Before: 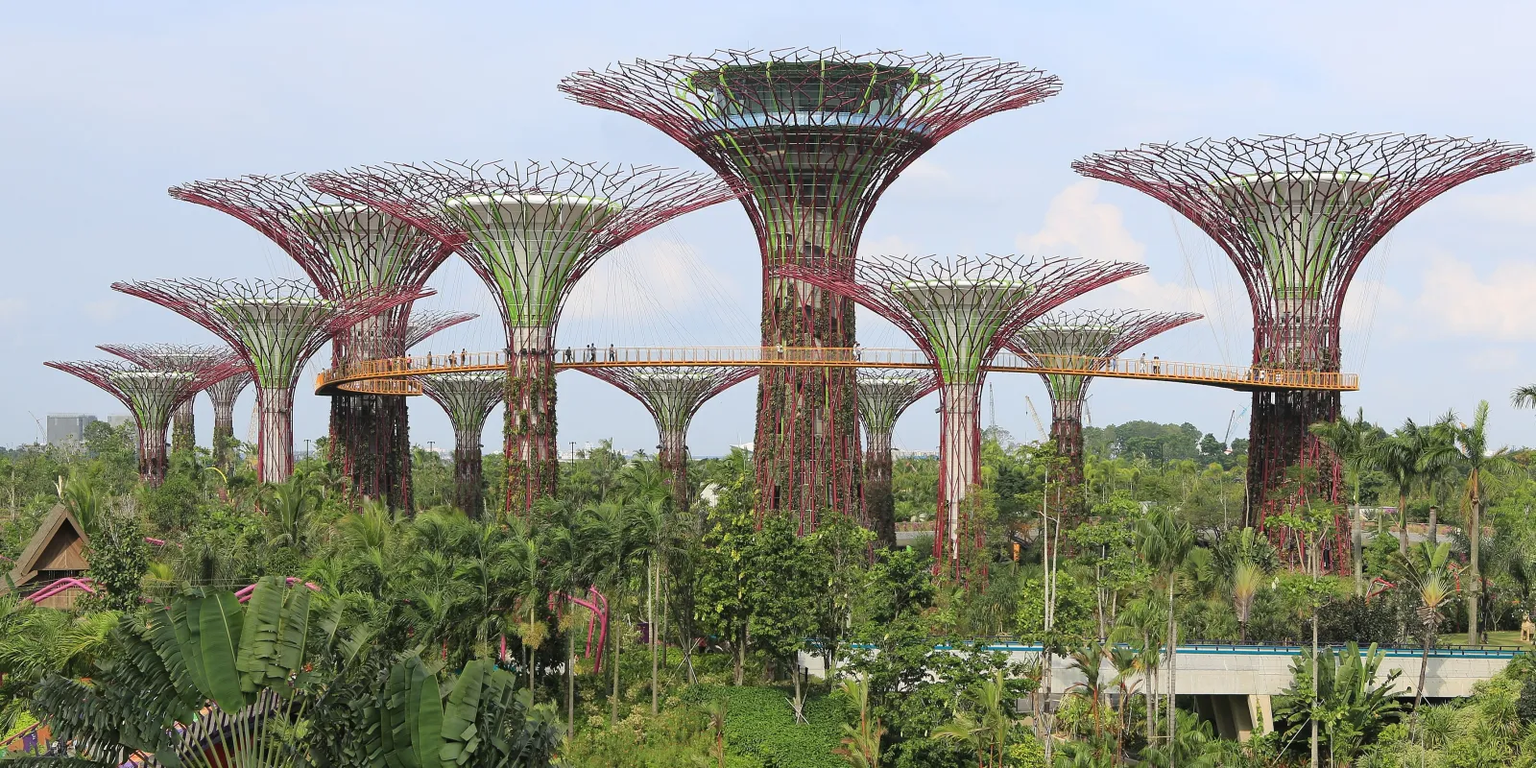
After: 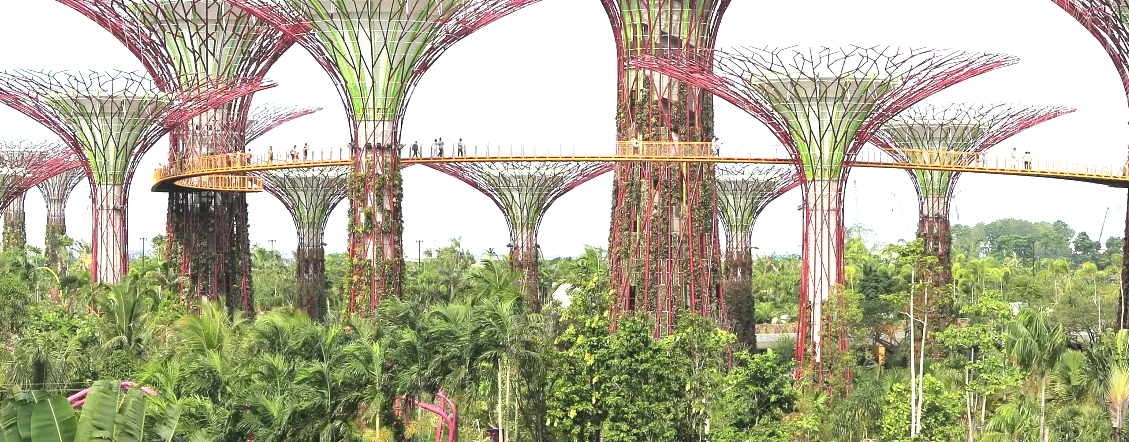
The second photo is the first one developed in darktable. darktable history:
crop: left 11.123%, top 27.61%, right 18.3%, bottom 17.034%
exposure: exposure 1.137 EV, compensate highlight preservation false
